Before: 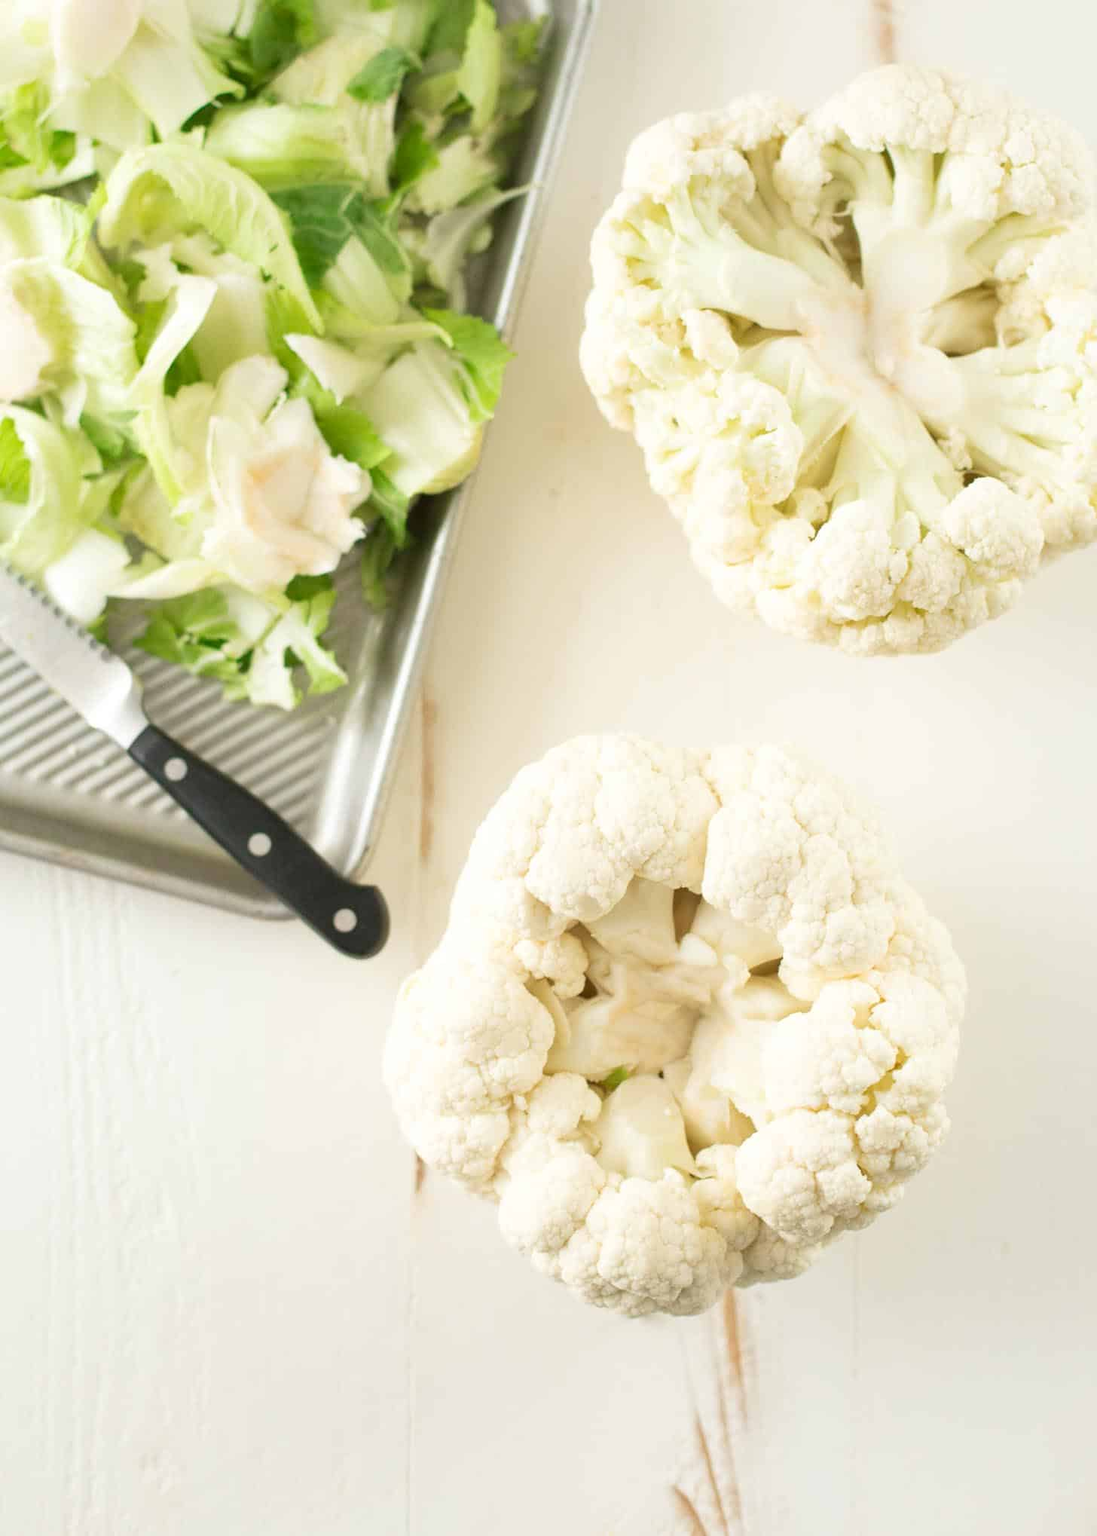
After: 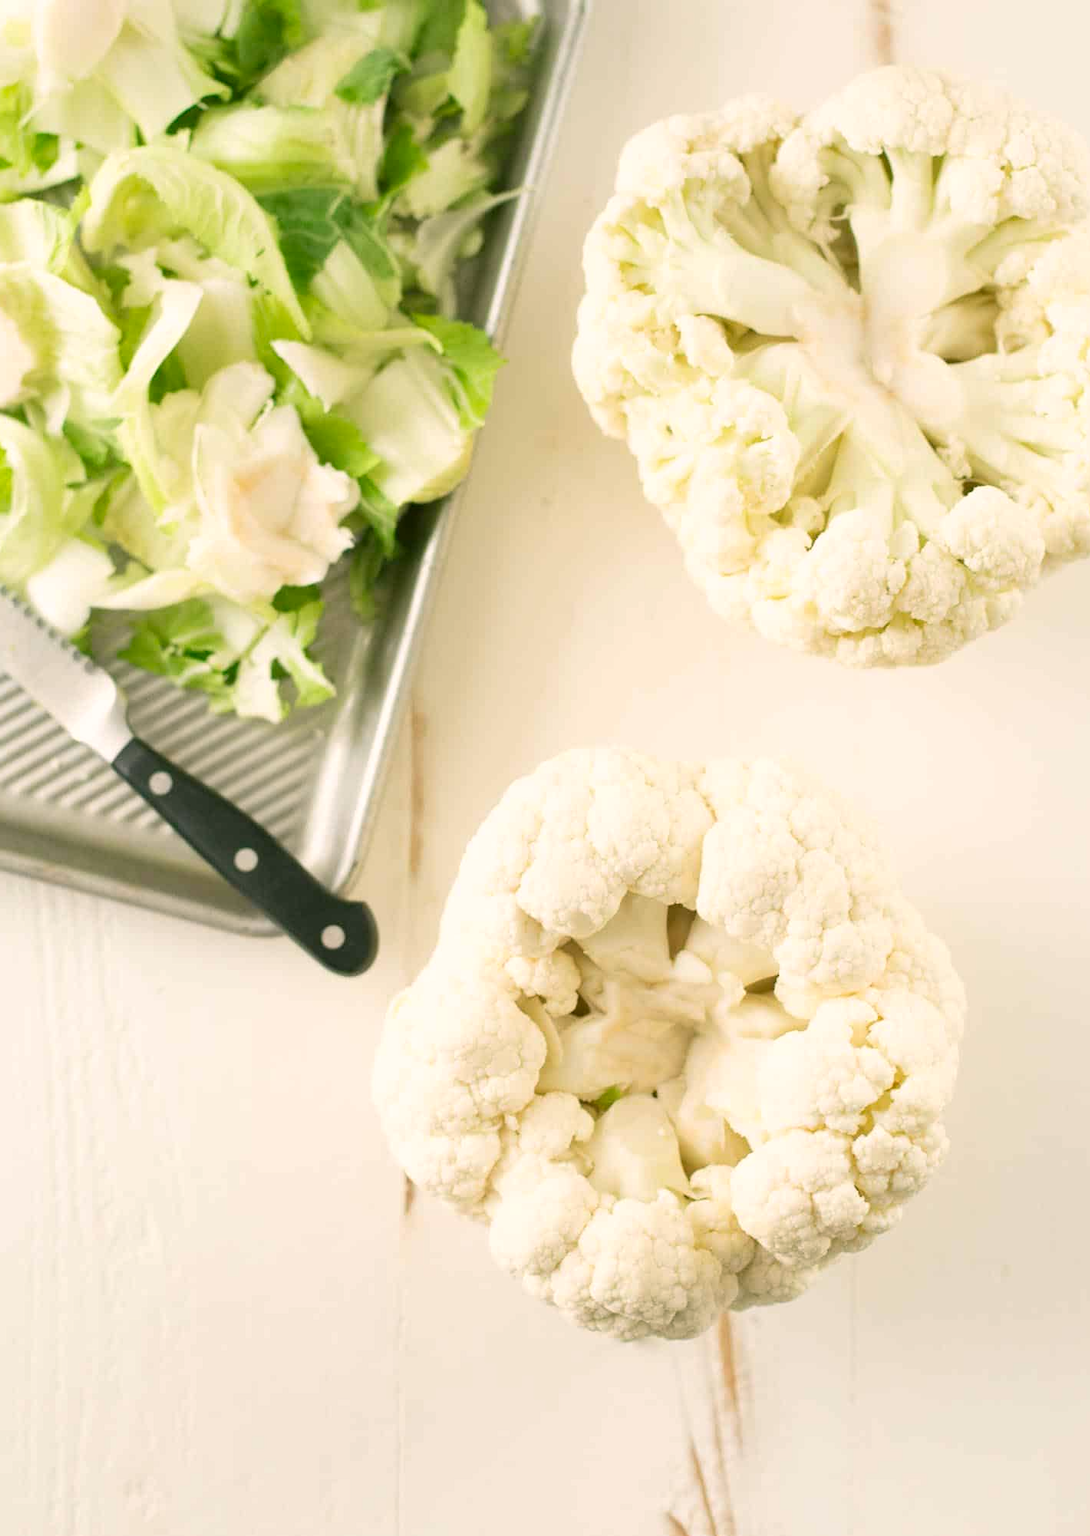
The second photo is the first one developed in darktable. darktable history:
color correction: highlights a* 4.42, highlights b* 4.94, shadows a* -7.55, shadows b* 4.57
crop and rotate: left 1.702%, right 0.687%, bottom 1.753%
